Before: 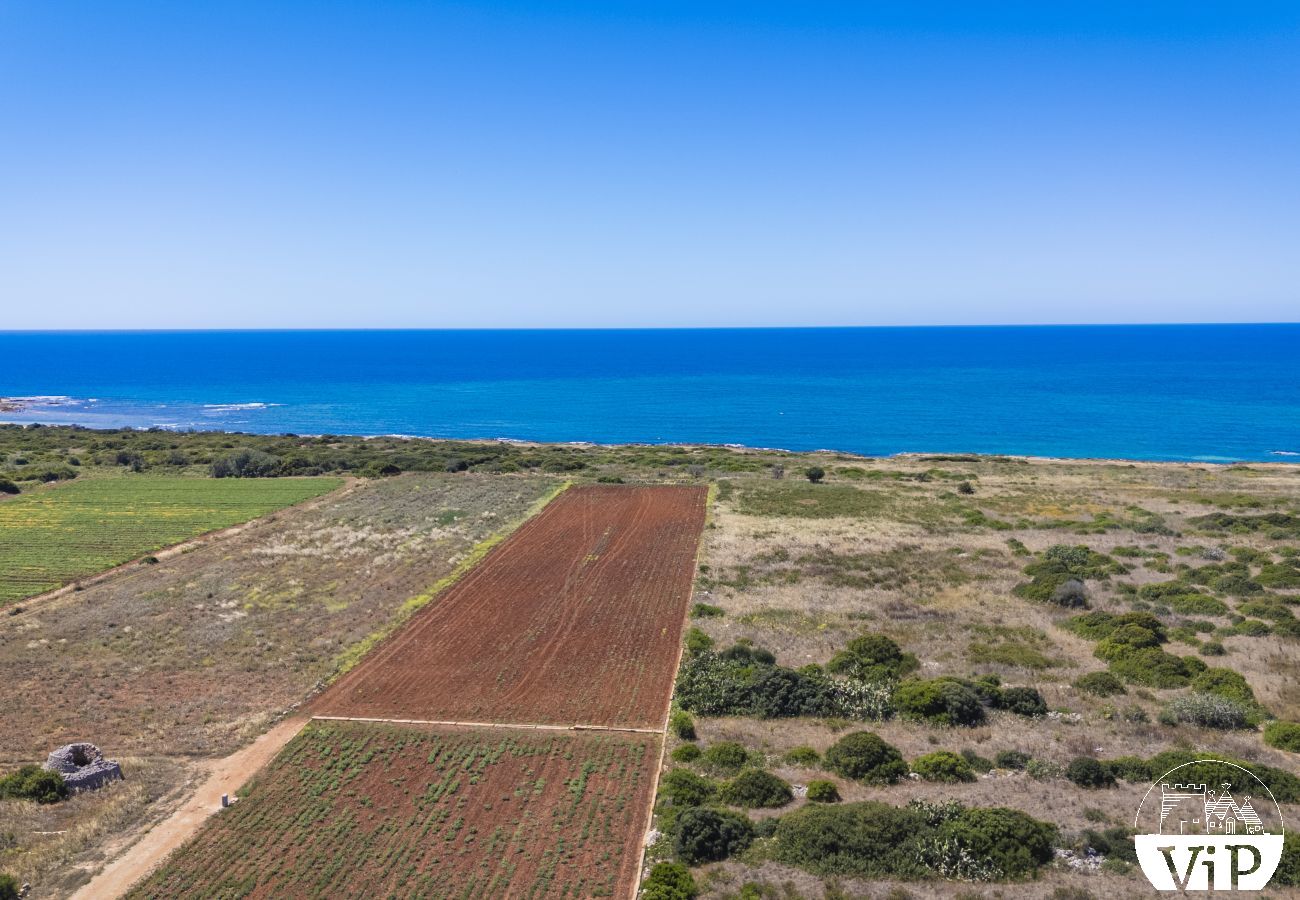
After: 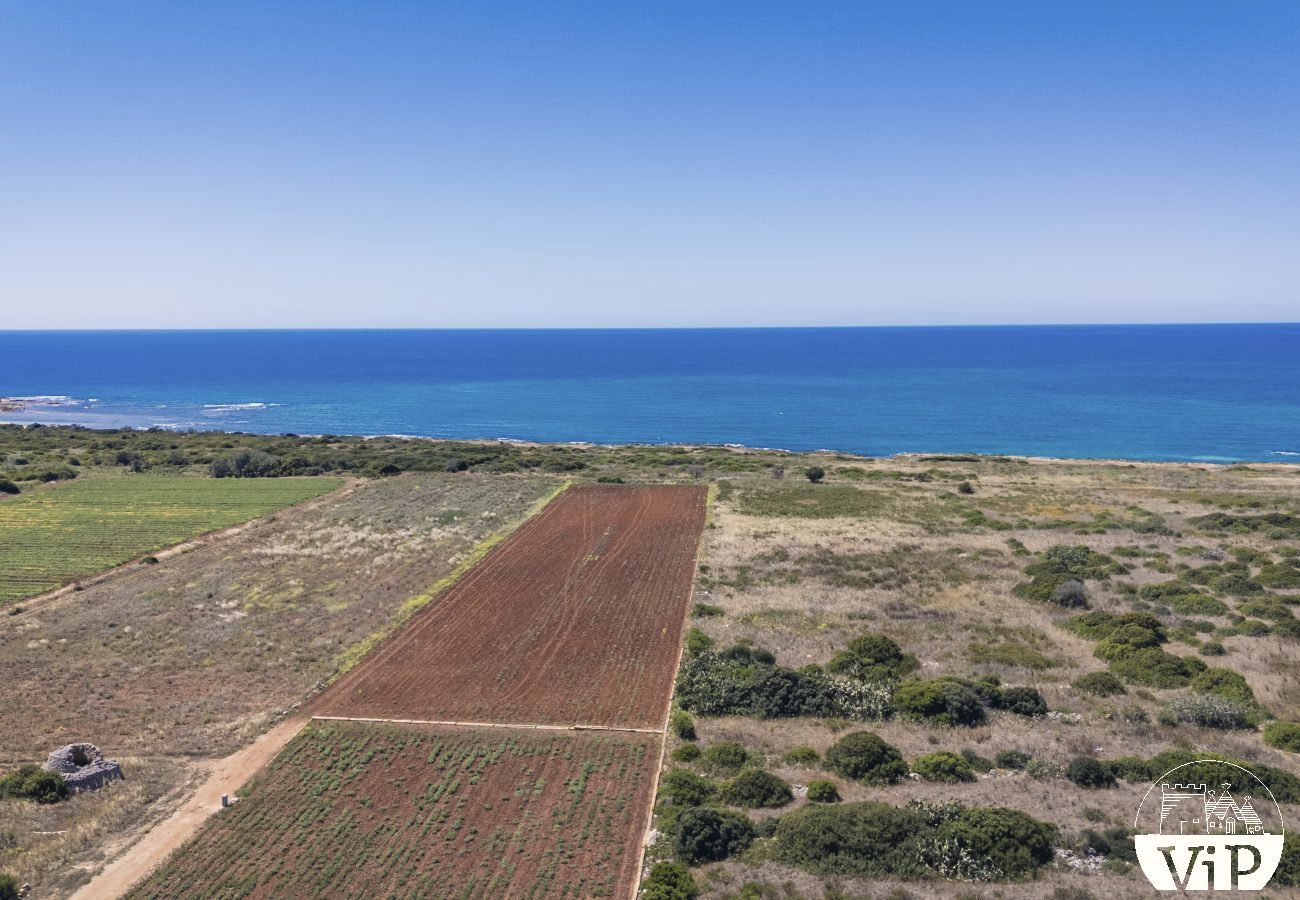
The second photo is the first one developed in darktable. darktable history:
color correction: highlights a* 2.88, highlights b* 5.02, shadows a* -1.6, shadows b* -4.97, saturation 0.776
